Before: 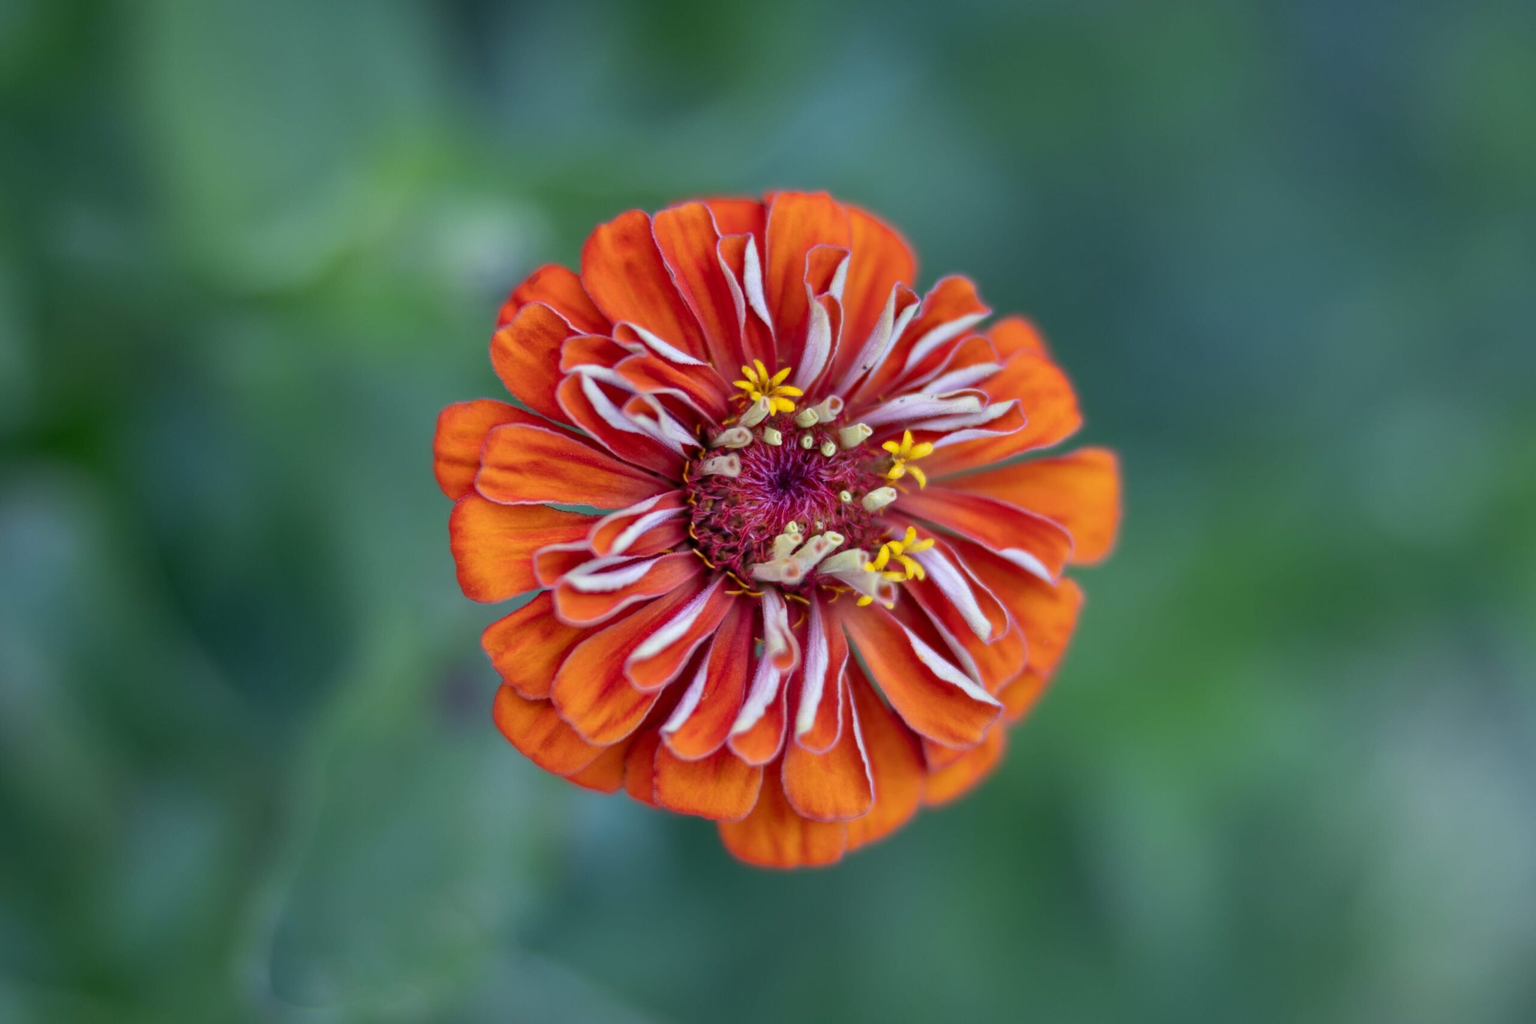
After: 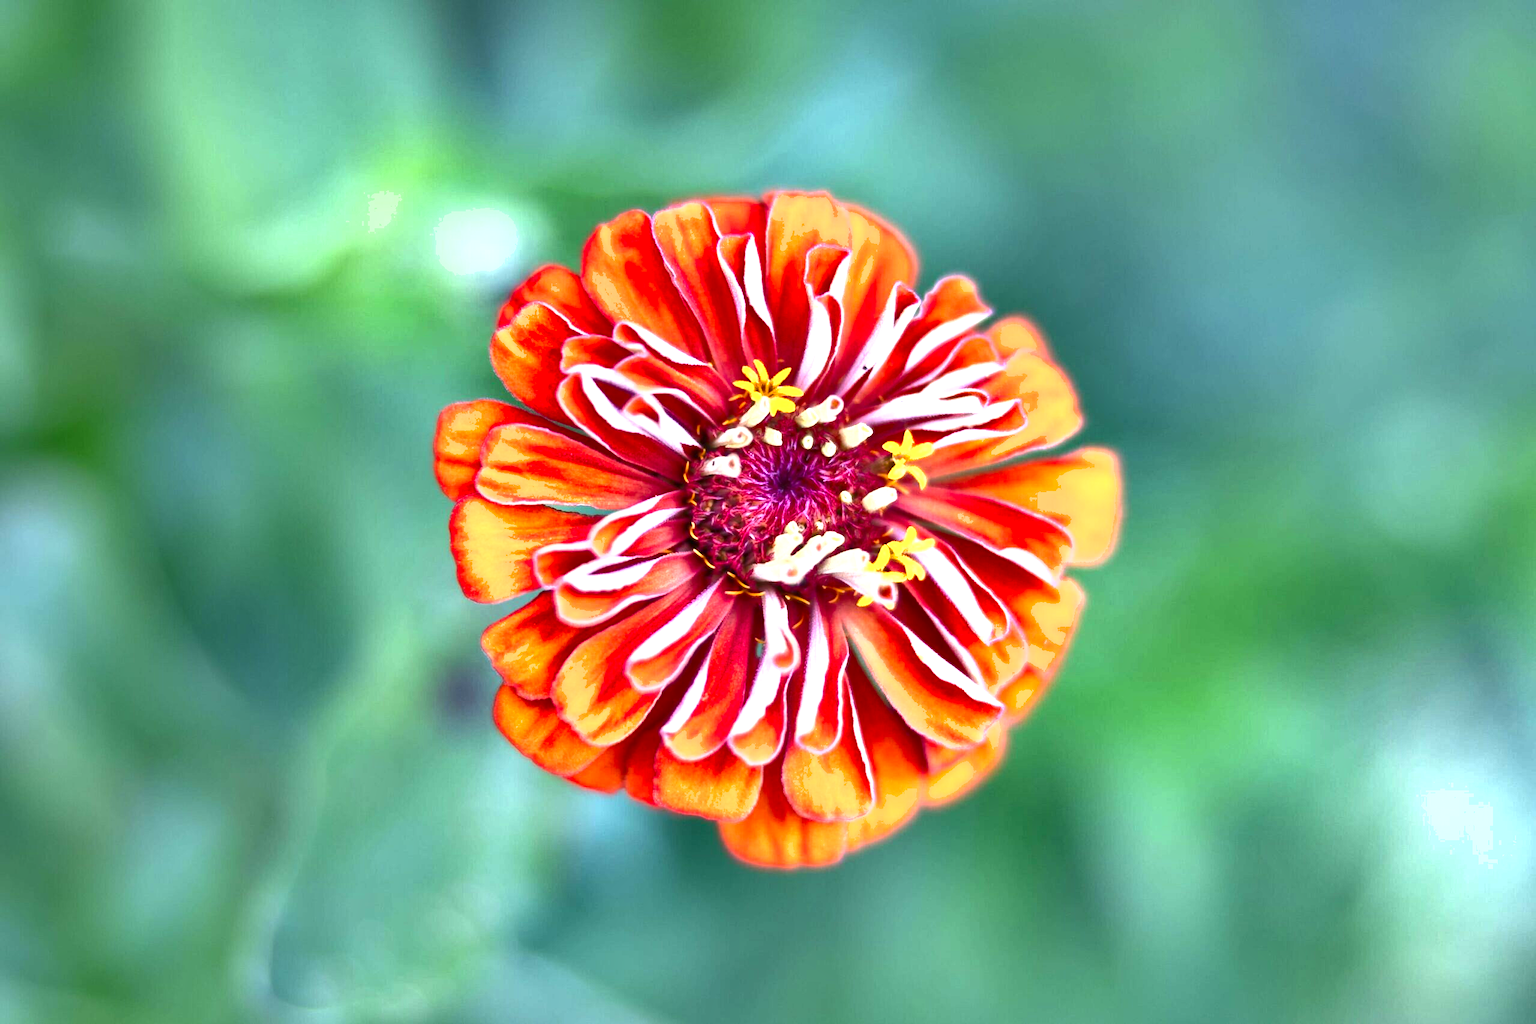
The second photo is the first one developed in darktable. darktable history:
exposure: black level correction 0, exposure 1.75 EV, compensate exposure bias true, compensate highlight preservation false
shadows and highlights: radius 171.16, shadows 27, white point adjustment 3.13, highlights -67.95, soften with gaussian
